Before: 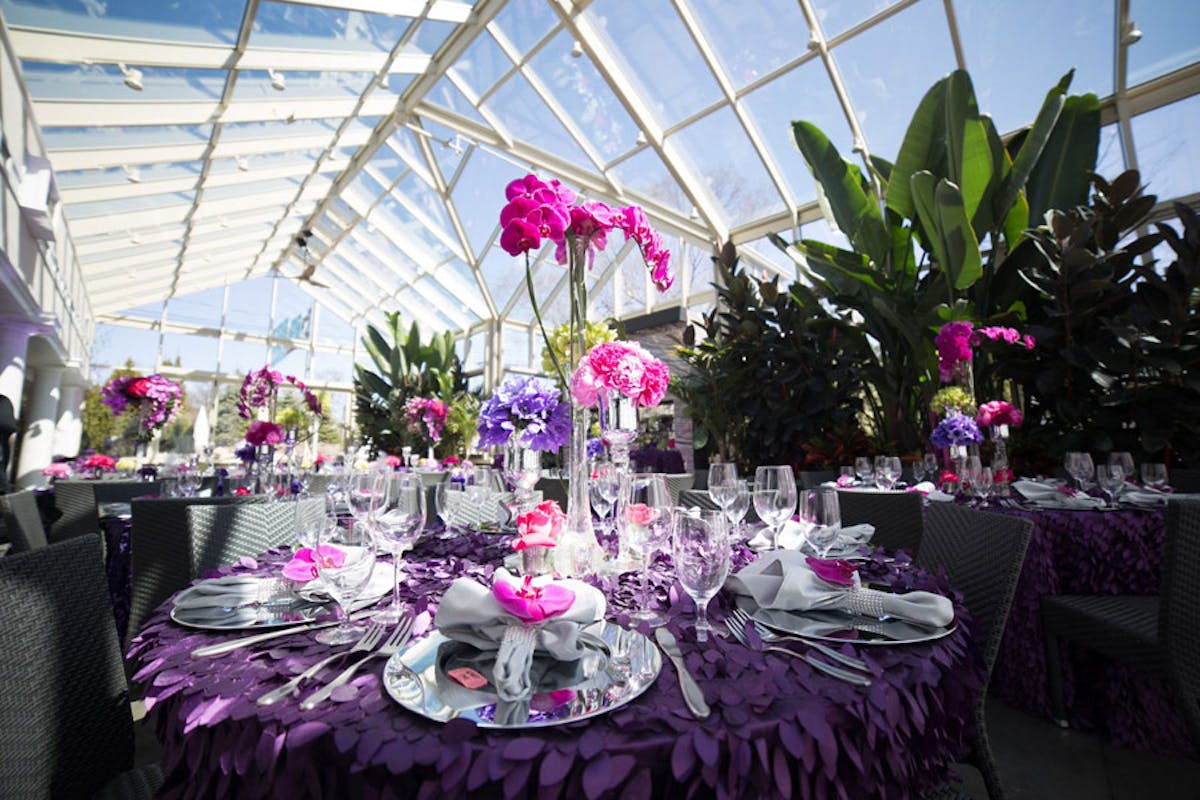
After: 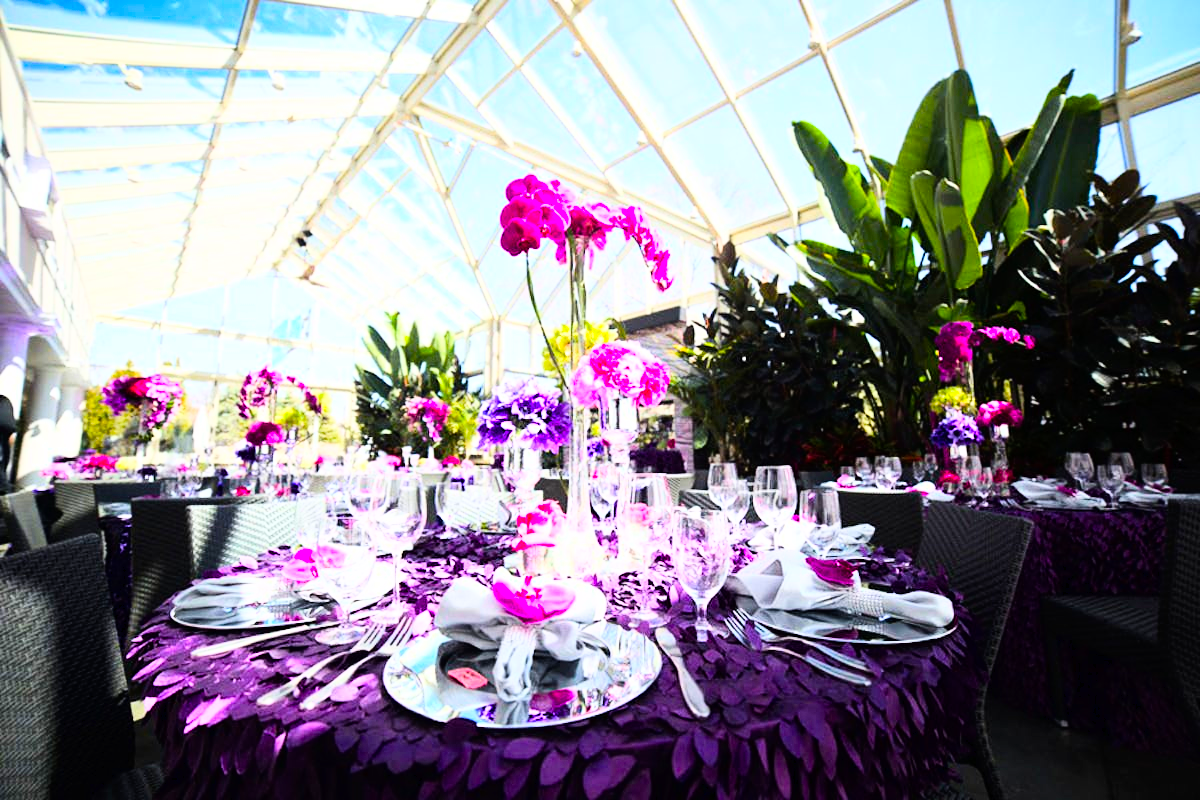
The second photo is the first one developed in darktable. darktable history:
base curve: curves: ch0 [(0, 0) (0.007, 0.004) (0.027, 0.03) (0.046, 0.07) (0.207, 0.54) (0.442, 0.872) (0.673, 0.972) (1, 1)]
color balance rgb: linear chroma grading › shadows 15.979%, perceptual saturation grading › global saturation 36.19%, perceptual saturation grading › shadows 34.554%
